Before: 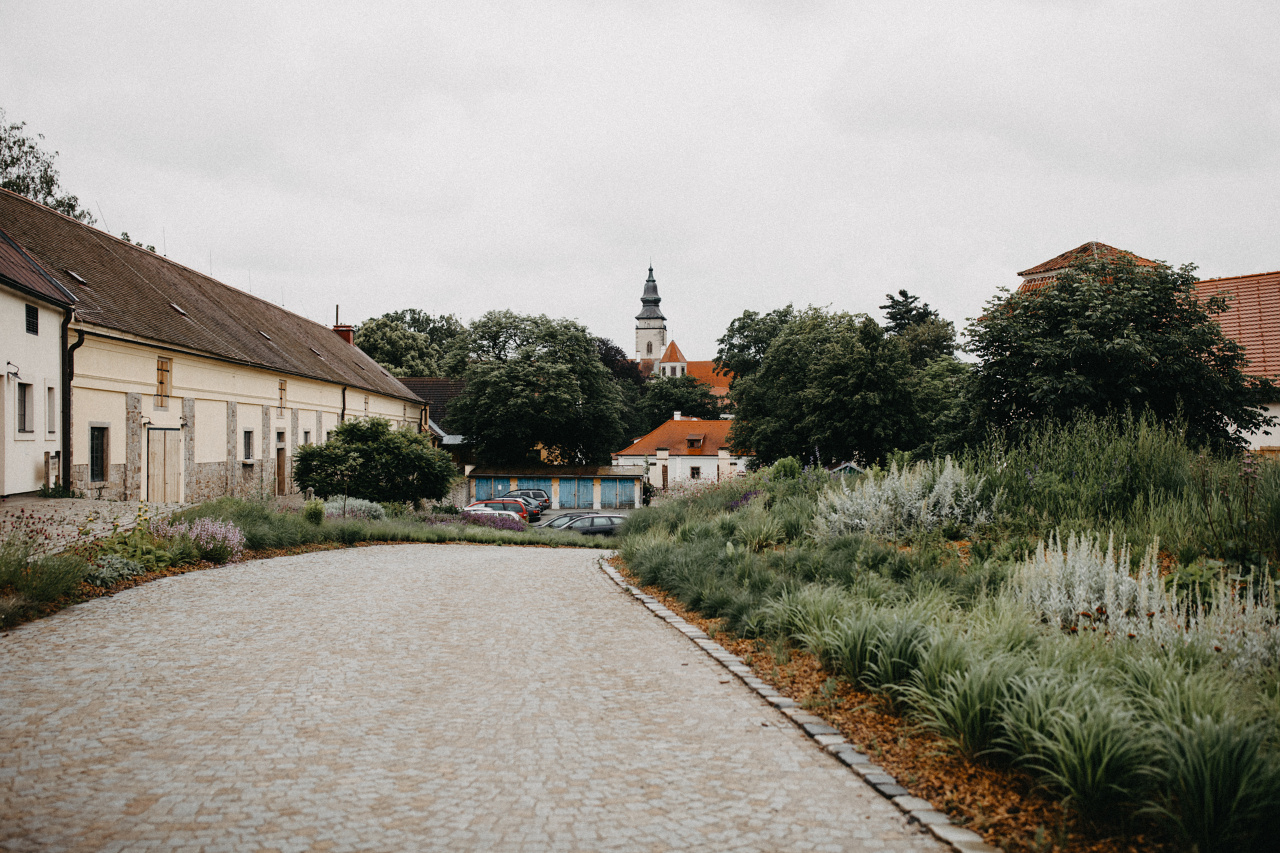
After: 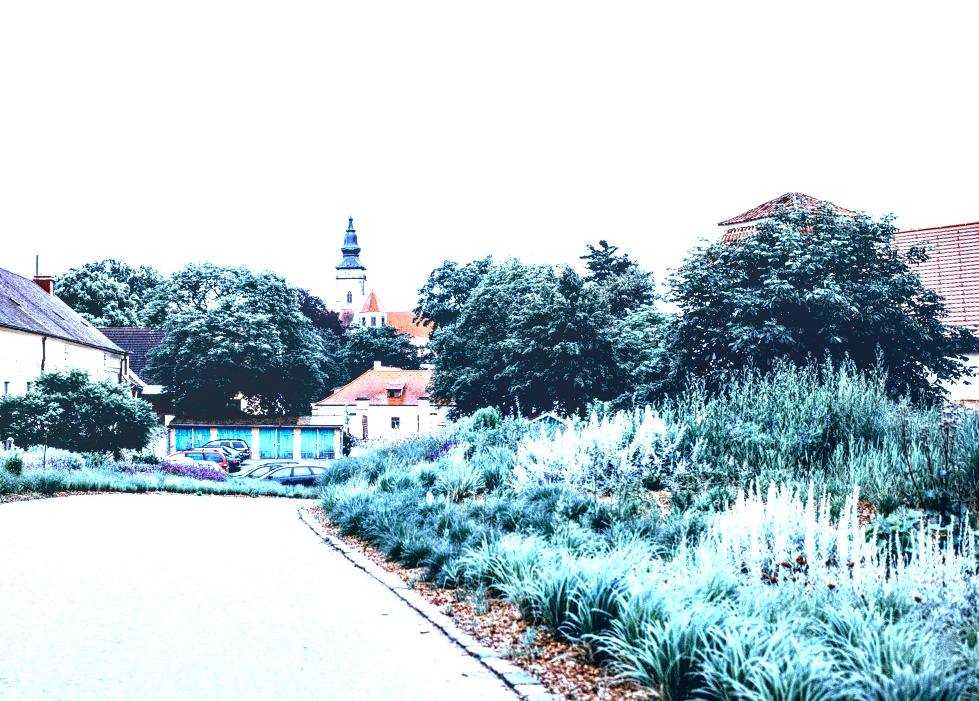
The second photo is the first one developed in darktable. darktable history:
contrast equalizer: y [[0.6 ×6], [0.55 ×6], [0 ×6], [0 ×6], [0 ×6]]
contrast brightness saturation: saturation -0.084
local contrast: on, module defaults
exposure: exposure 1.997 EV, compensate exposure bias true, compensate highlight preservation false
crop: left 23.451%, top 5.923%, bottom 11.855%
color calibration: illuminant custom, x 0.459, y 0.43, temperature 2618.4 K
